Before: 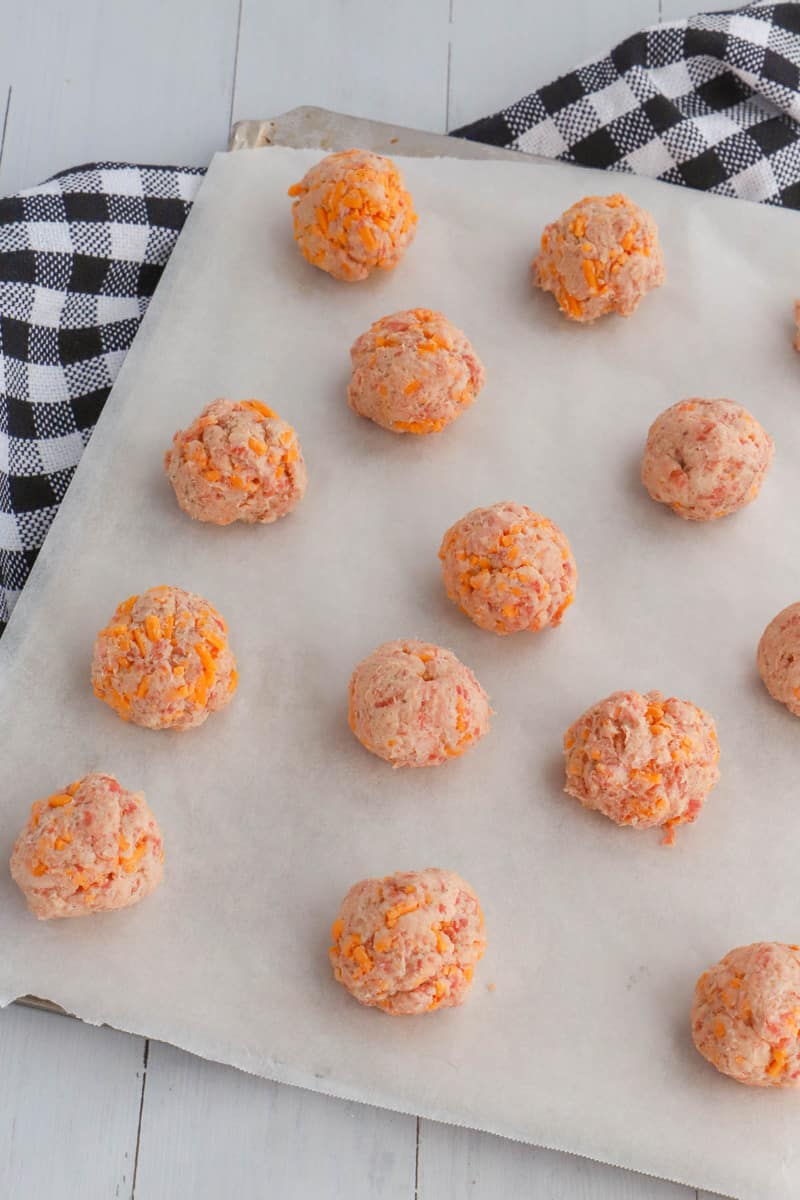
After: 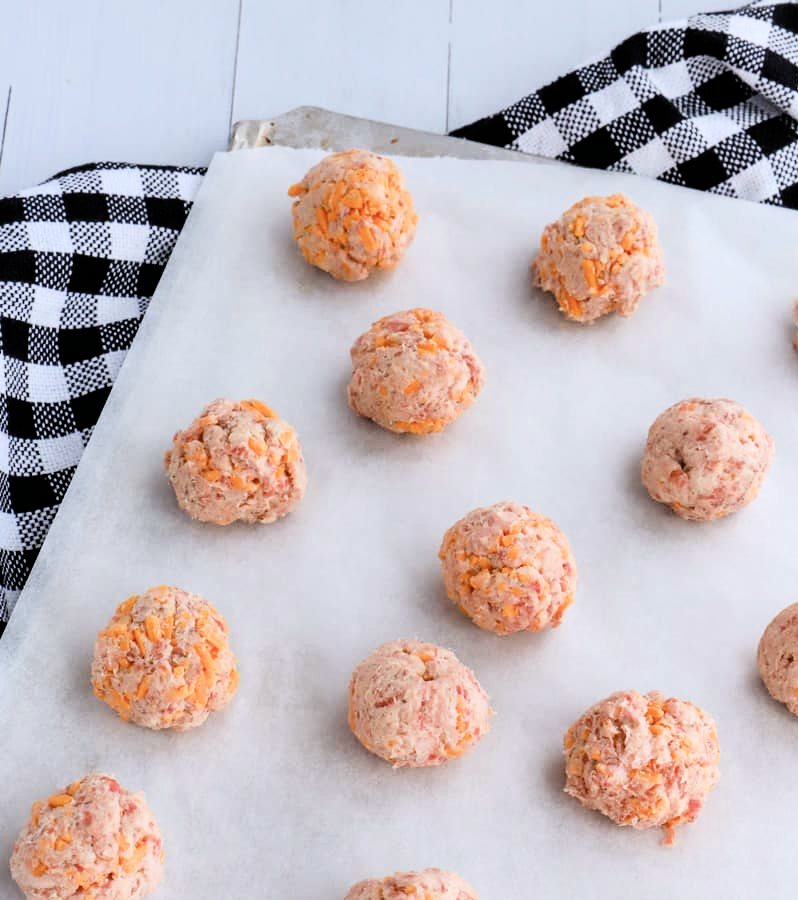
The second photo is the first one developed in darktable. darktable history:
filmic rgb: black relative exposure -3.75 EV, white relative exposure 2.4 EV, dynamic range scaling -50%, hardness 3.42, latitude 30%, contrast 1.8
white balance: red 0.954, blue 1.079
crop: bottom 24.967%
